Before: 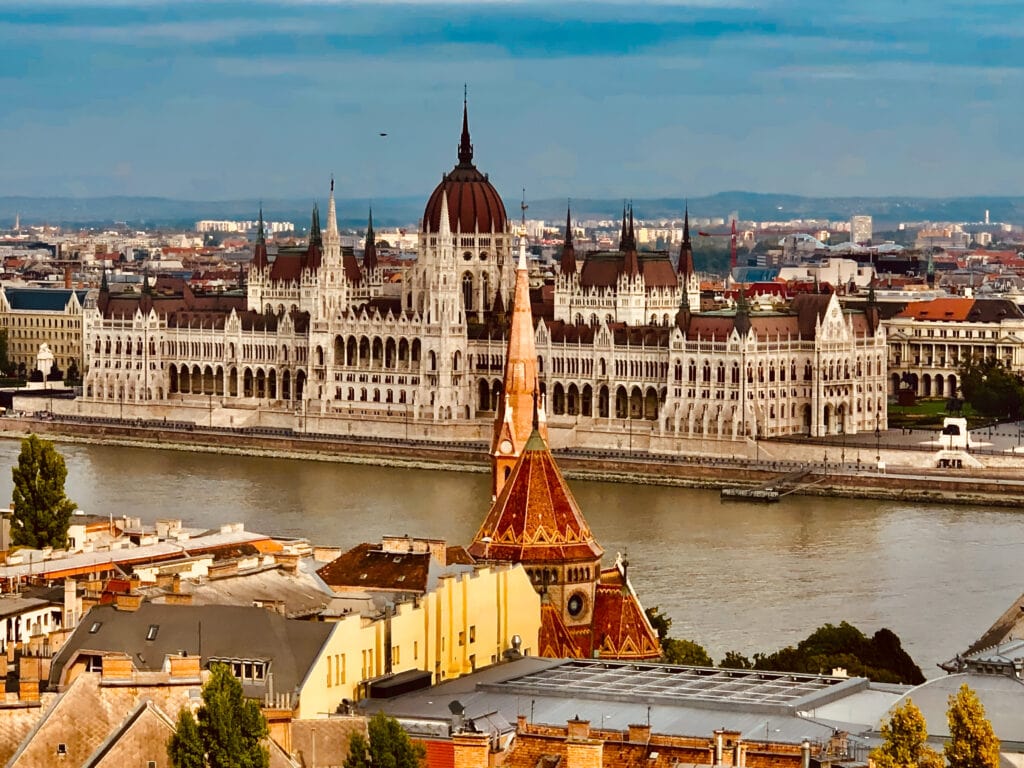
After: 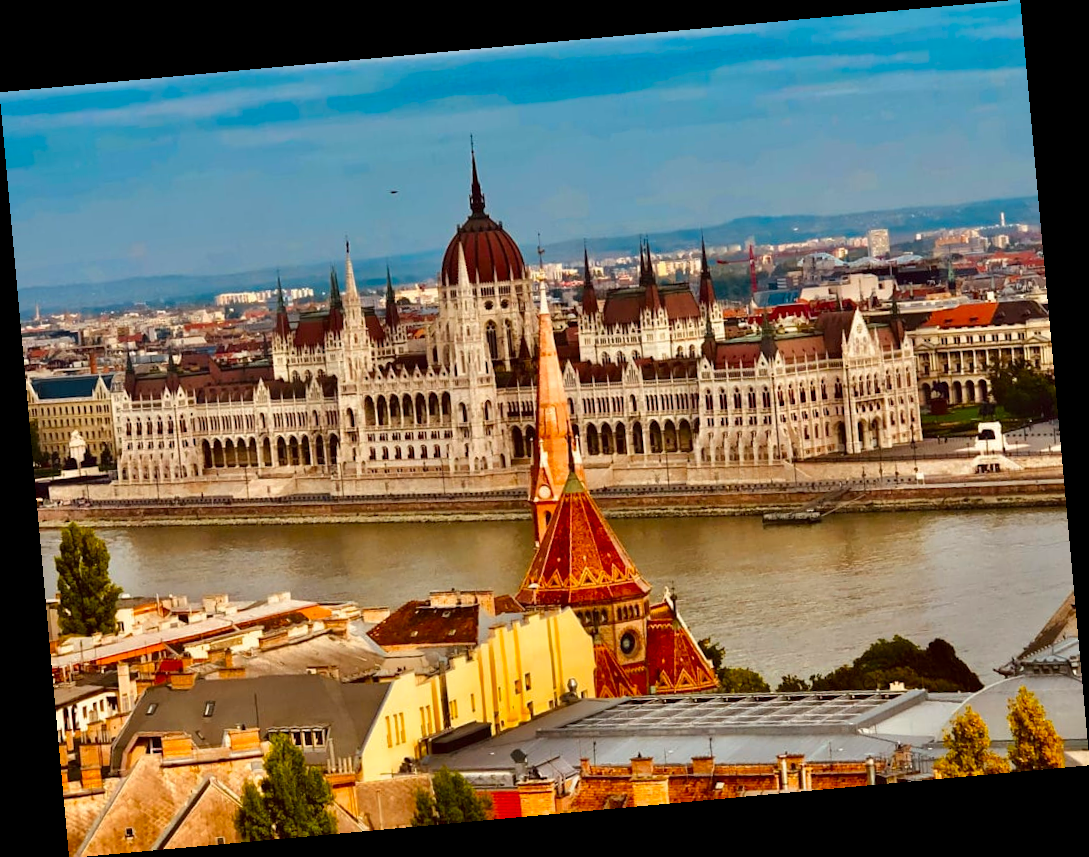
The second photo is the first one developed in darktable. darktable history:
color correction: saturation 1.32
rotate and perspective: rotation -5.2°, automatic cropping off
